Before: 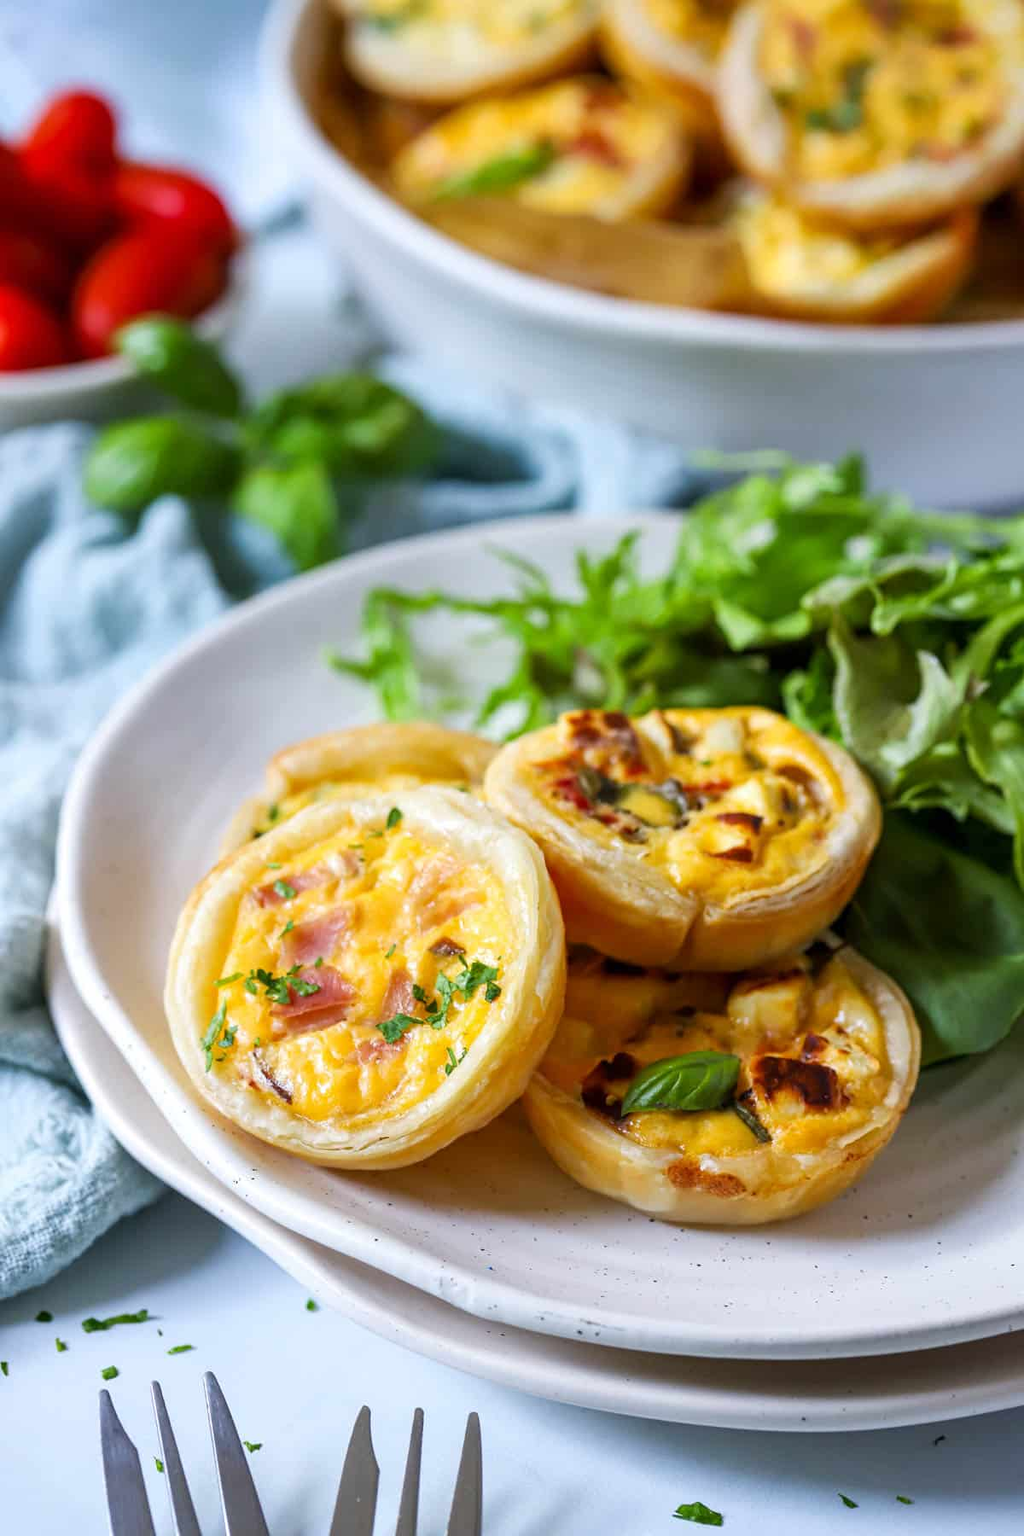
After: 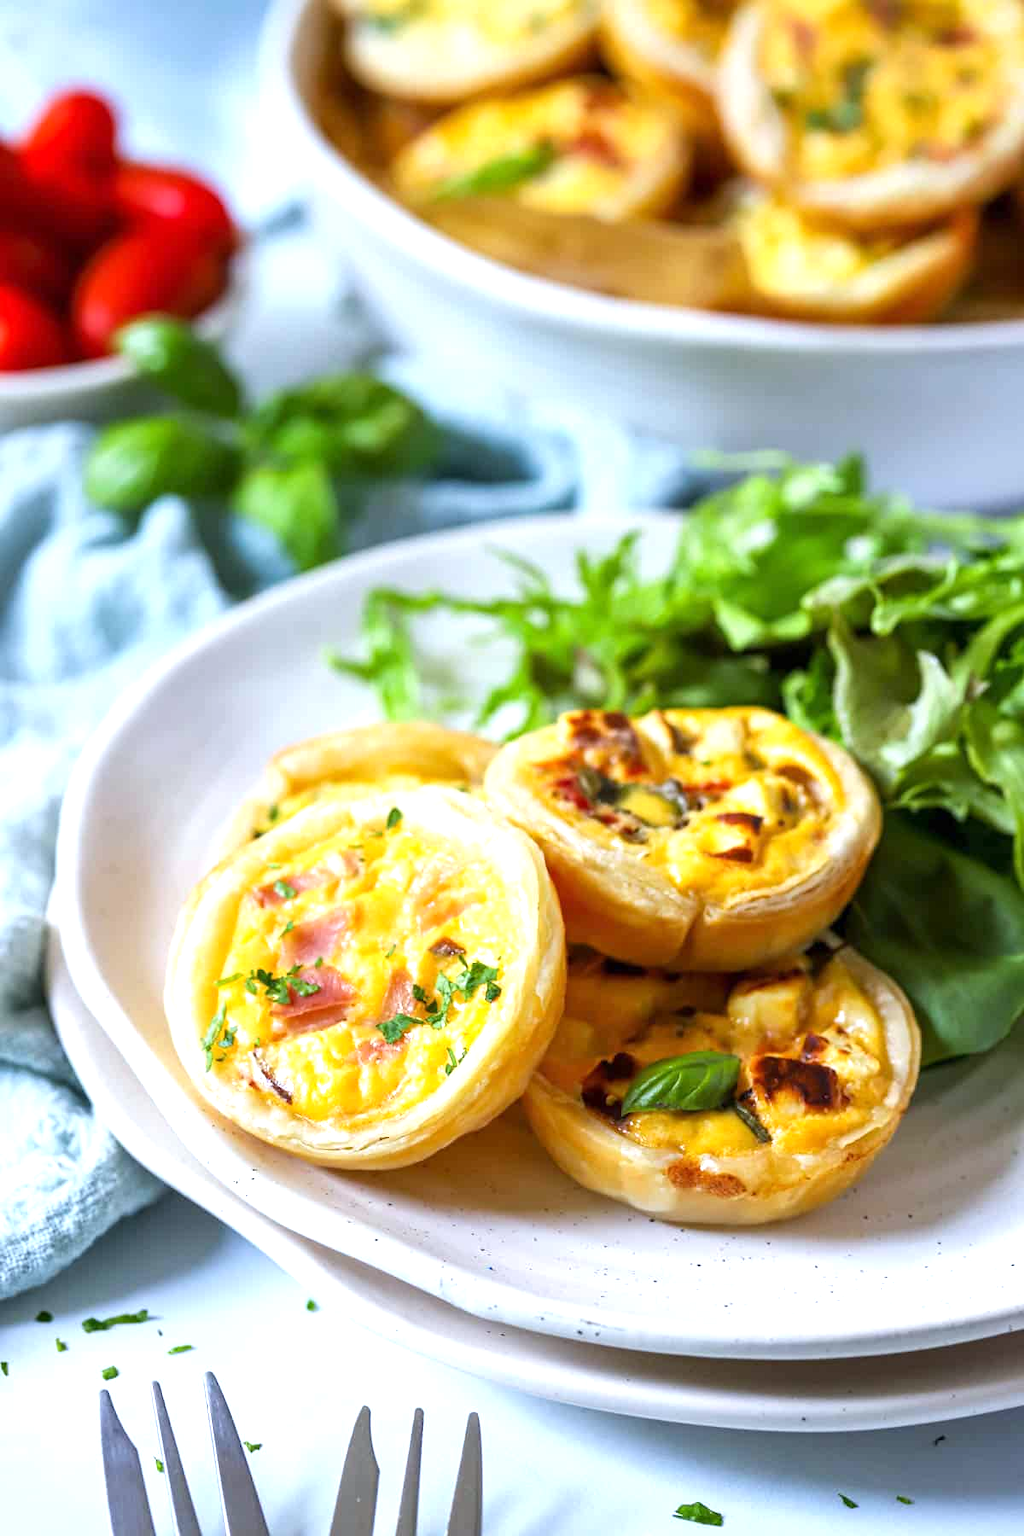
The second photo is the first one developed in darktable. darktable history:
exposure: exposure 0.6 EV, compensate highlight preservation false
white balance: red 0.982, blue 1.018
